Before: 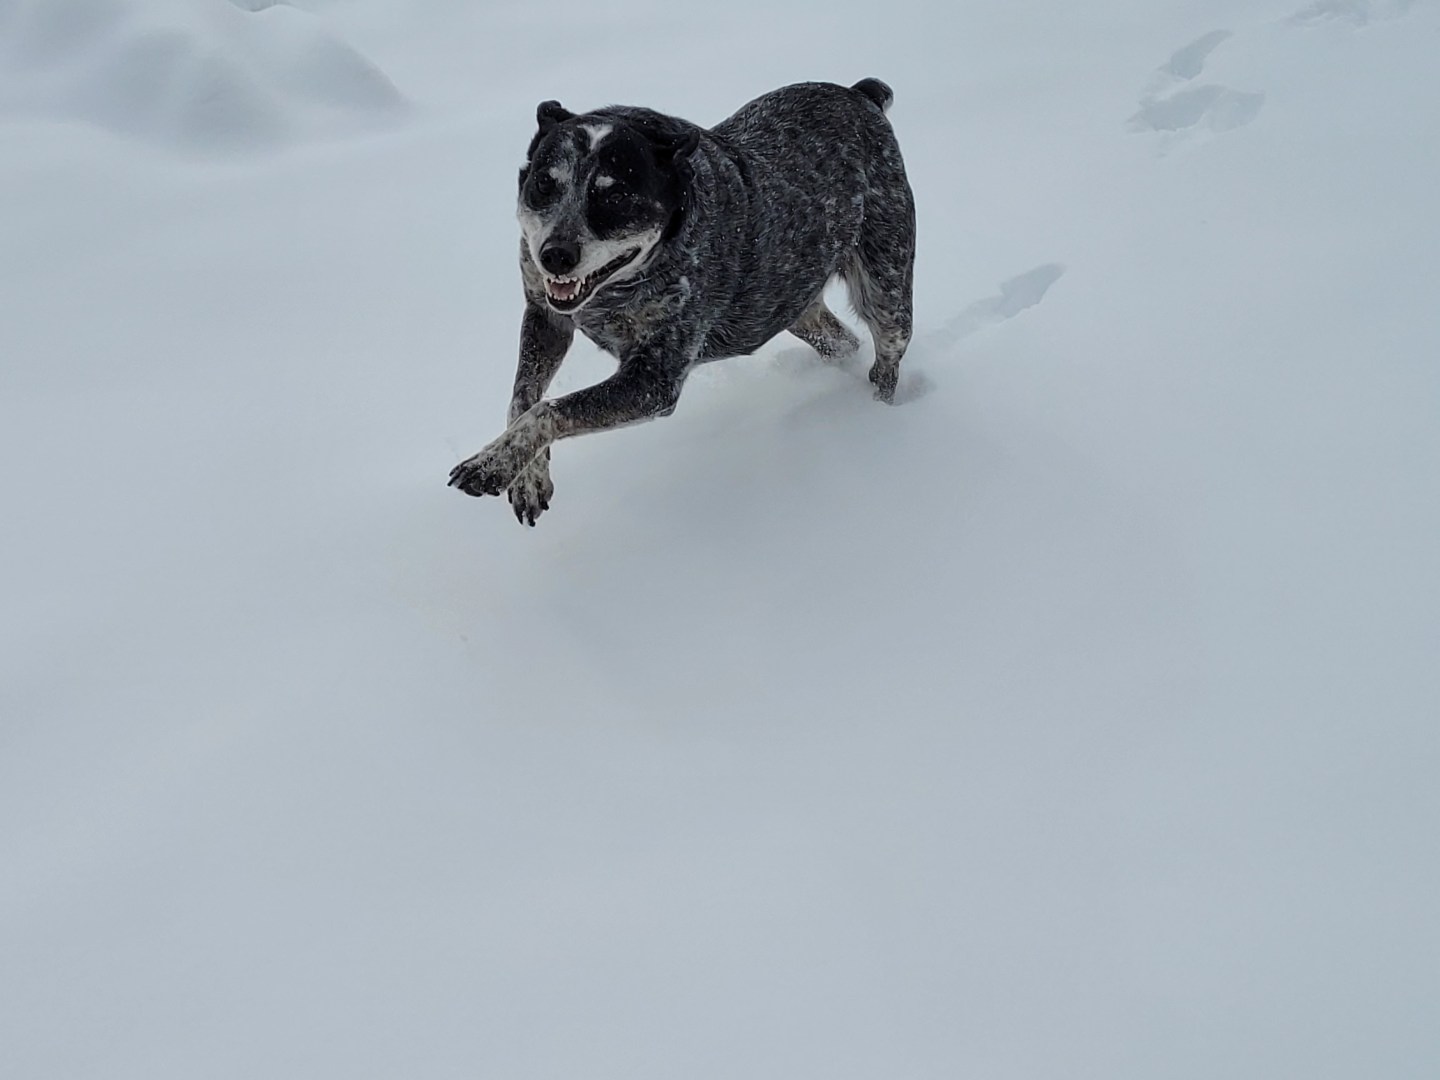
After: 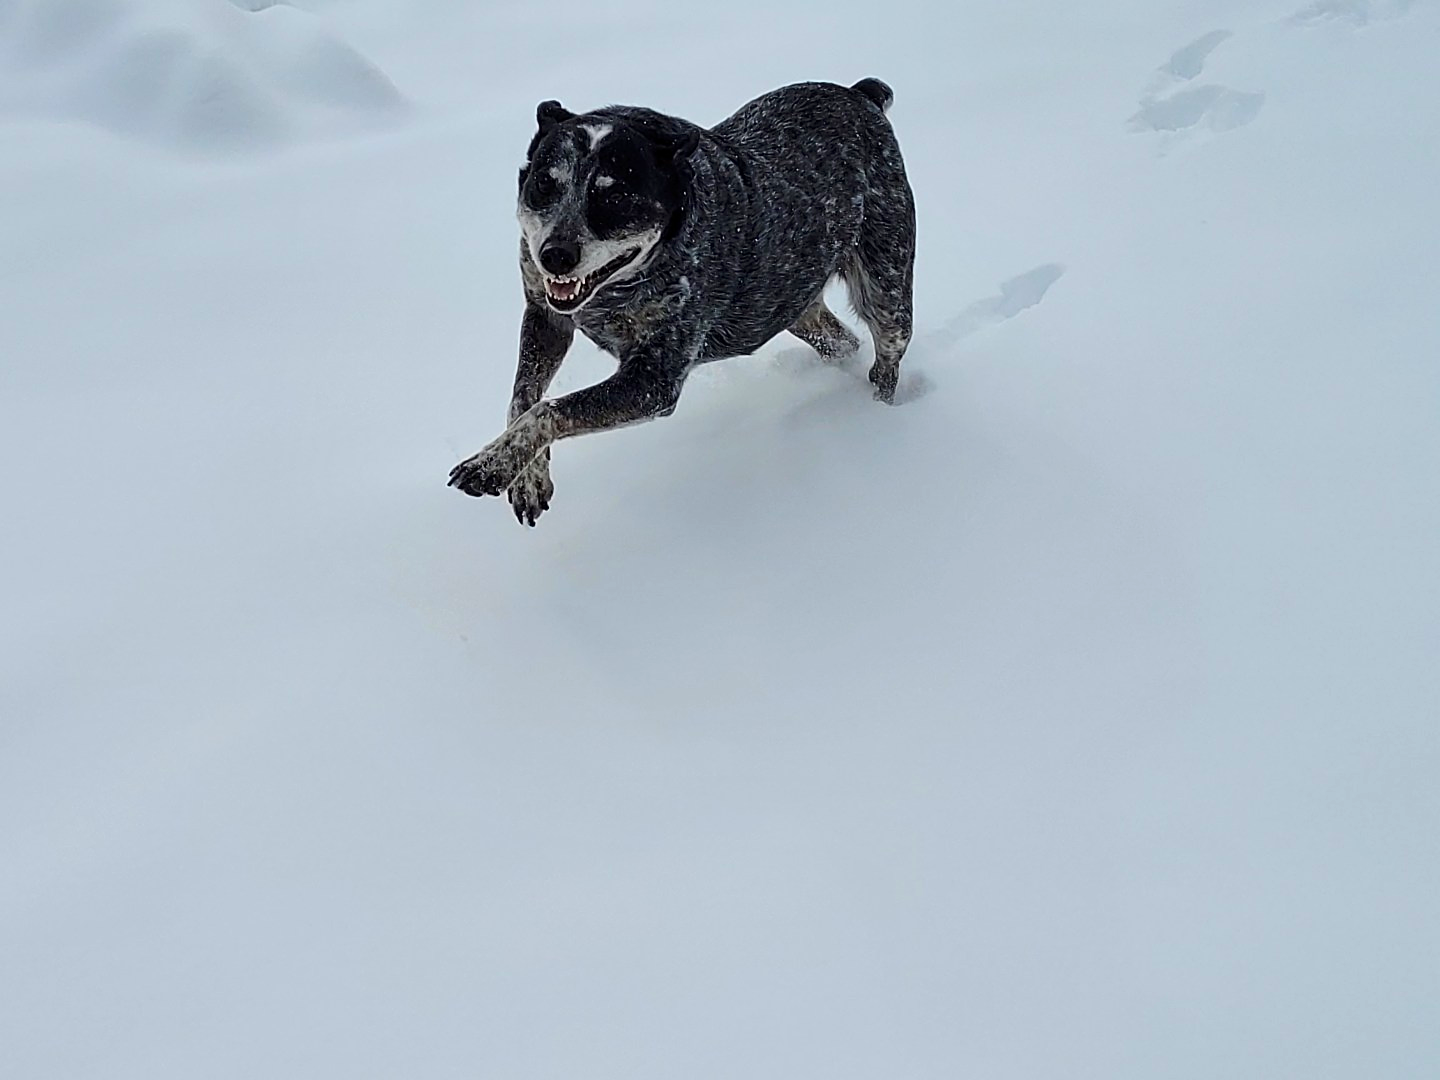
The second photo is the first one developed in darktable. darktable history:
sharpen: on, module defaults
contrast brightness saturation: contrast 0.16, saturation 0.32
